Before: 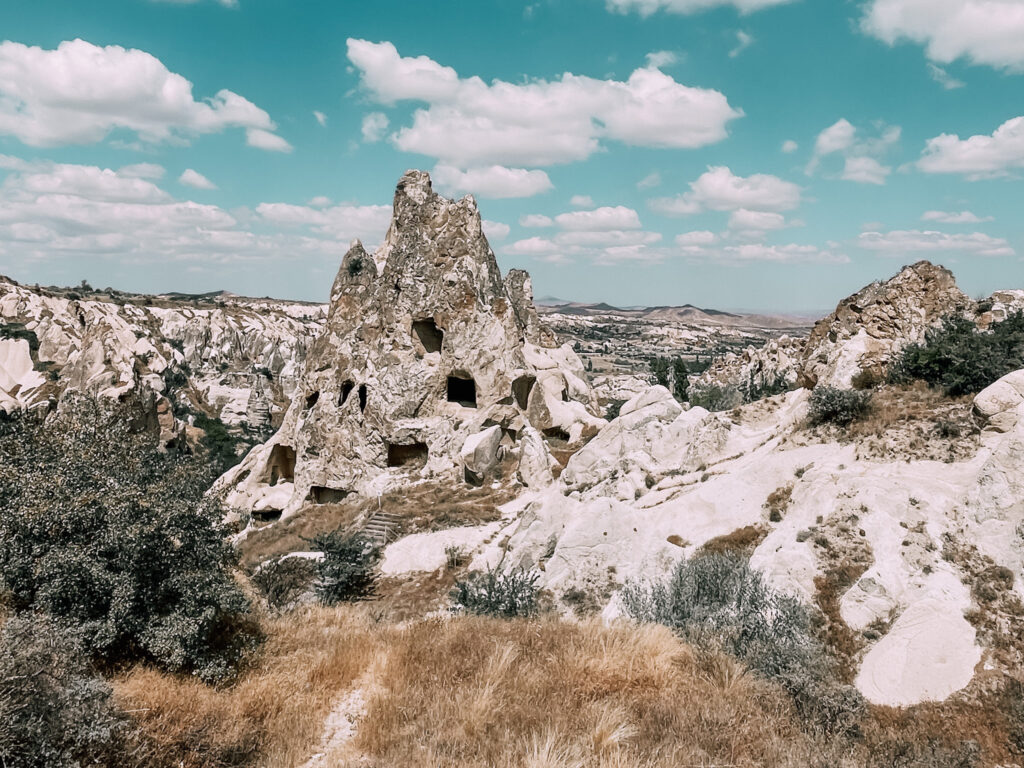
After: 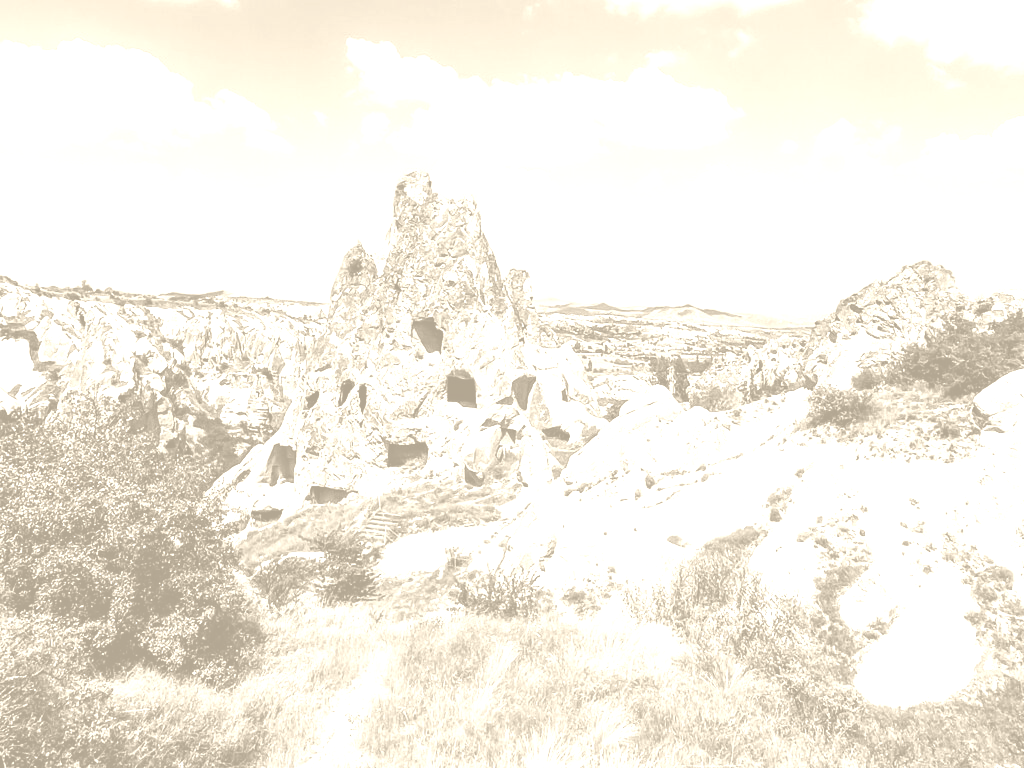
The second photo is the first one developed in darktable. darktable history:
contrast brightness saturation: contrast 0.28
colorize: hue 36°, saturation 71%, lightness 80.79%
